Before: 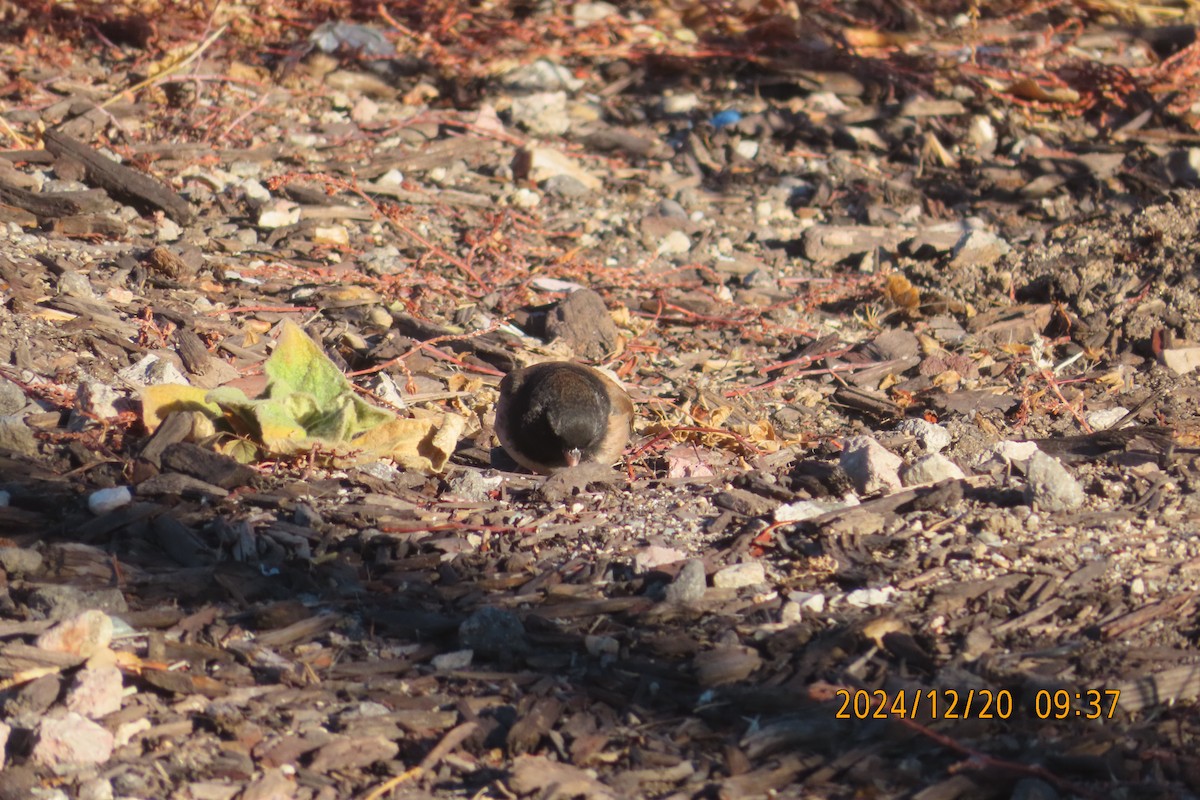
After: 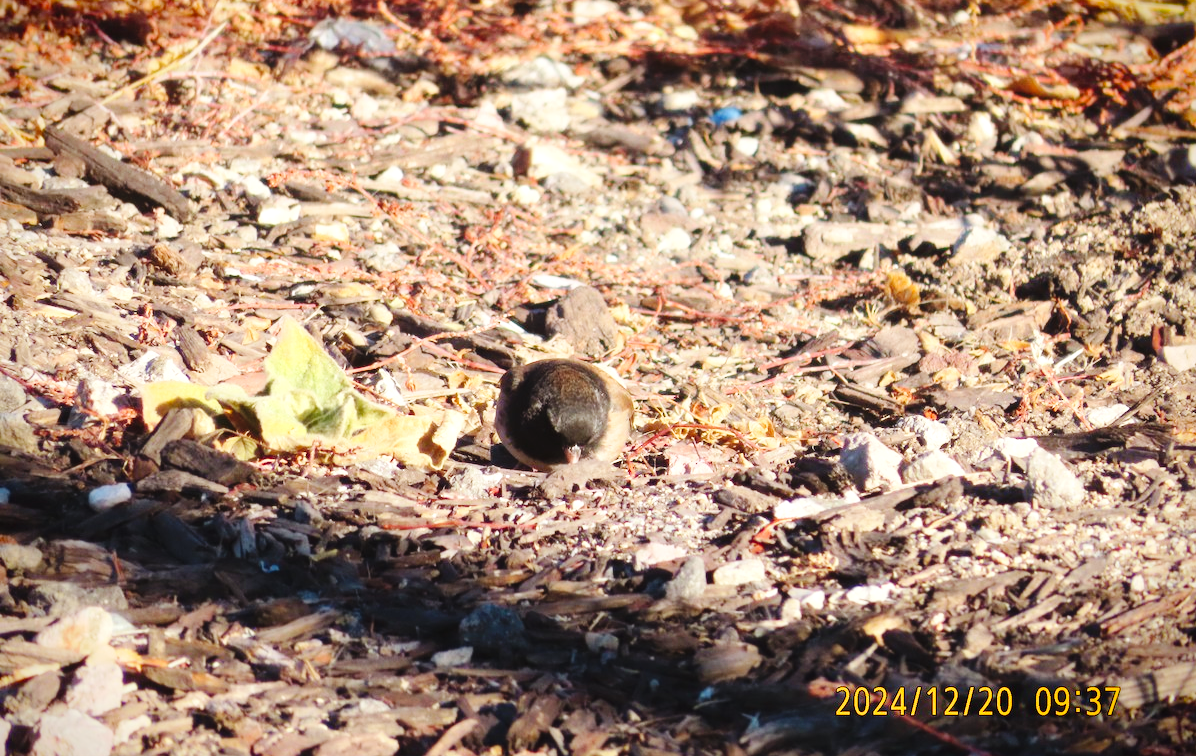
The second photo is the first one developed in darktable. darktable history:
base curve: curves: ch0 [(0, 0) (0.036, 0.025) (0.121, 0.166) (0.206, 0.329) (0.605, 0.79) (1, 1)], preserve colors none
crop: top 0.448%, right 0.264%, bottom 5.045%
exposure: black level correction 0, exposure 0.5 EV, compensate exposure bias true, compensate highlight preservation false
vignetting: fall-off start 88.53%, fall-off radius 44.2%, saturation 0.376, width/height ratio 1.161
